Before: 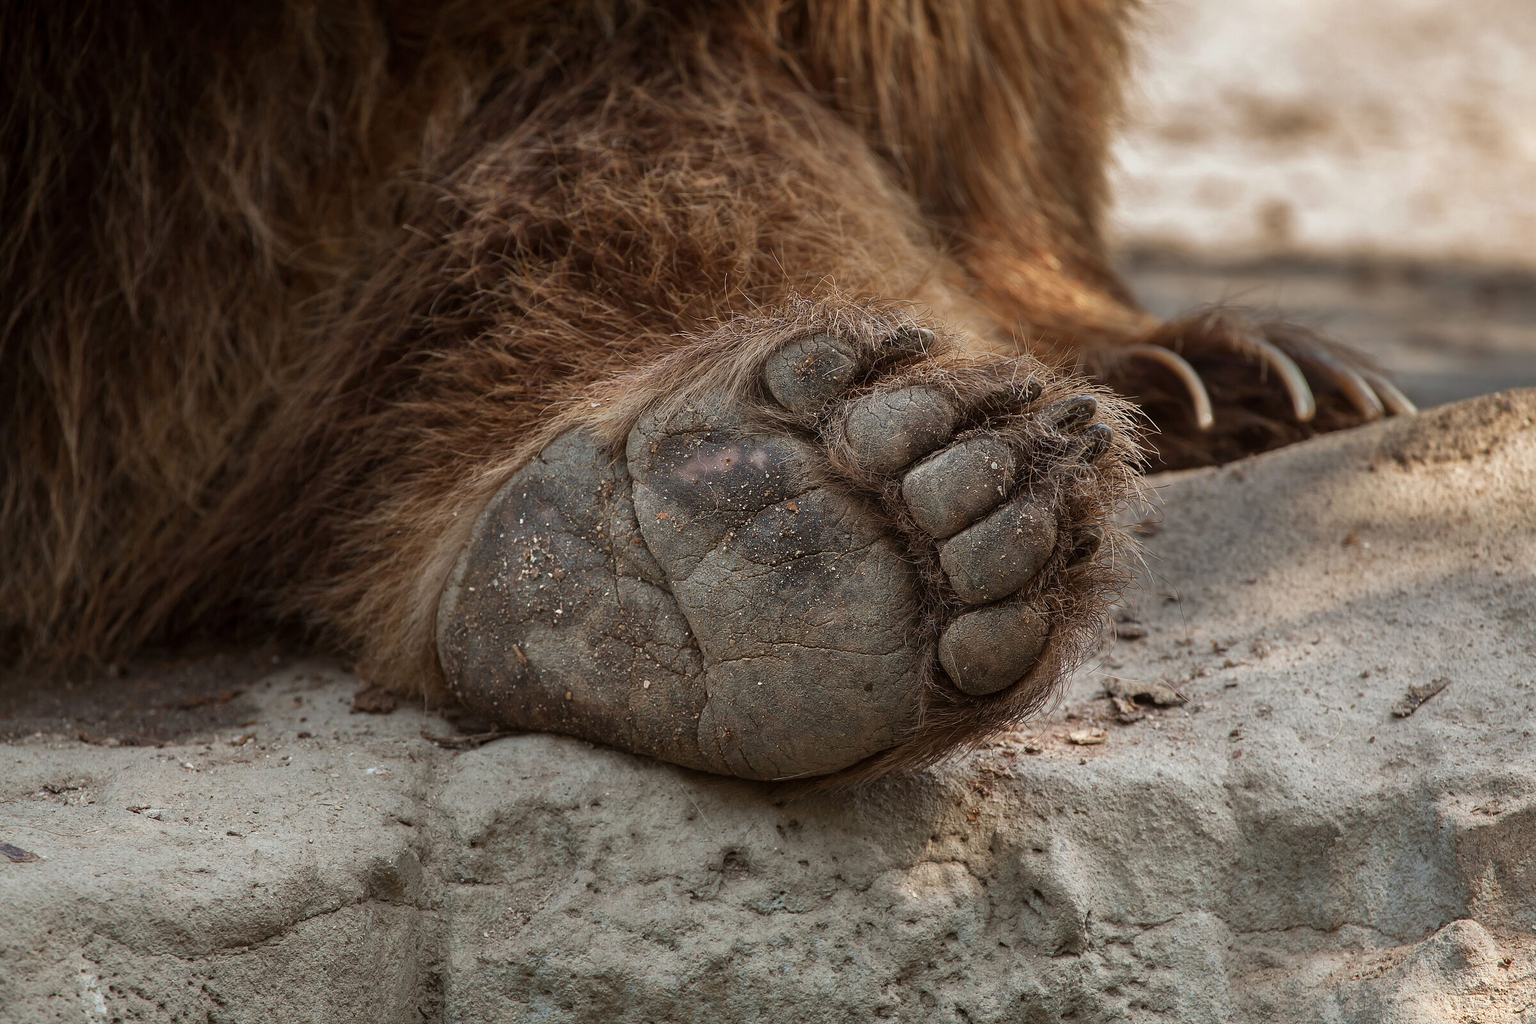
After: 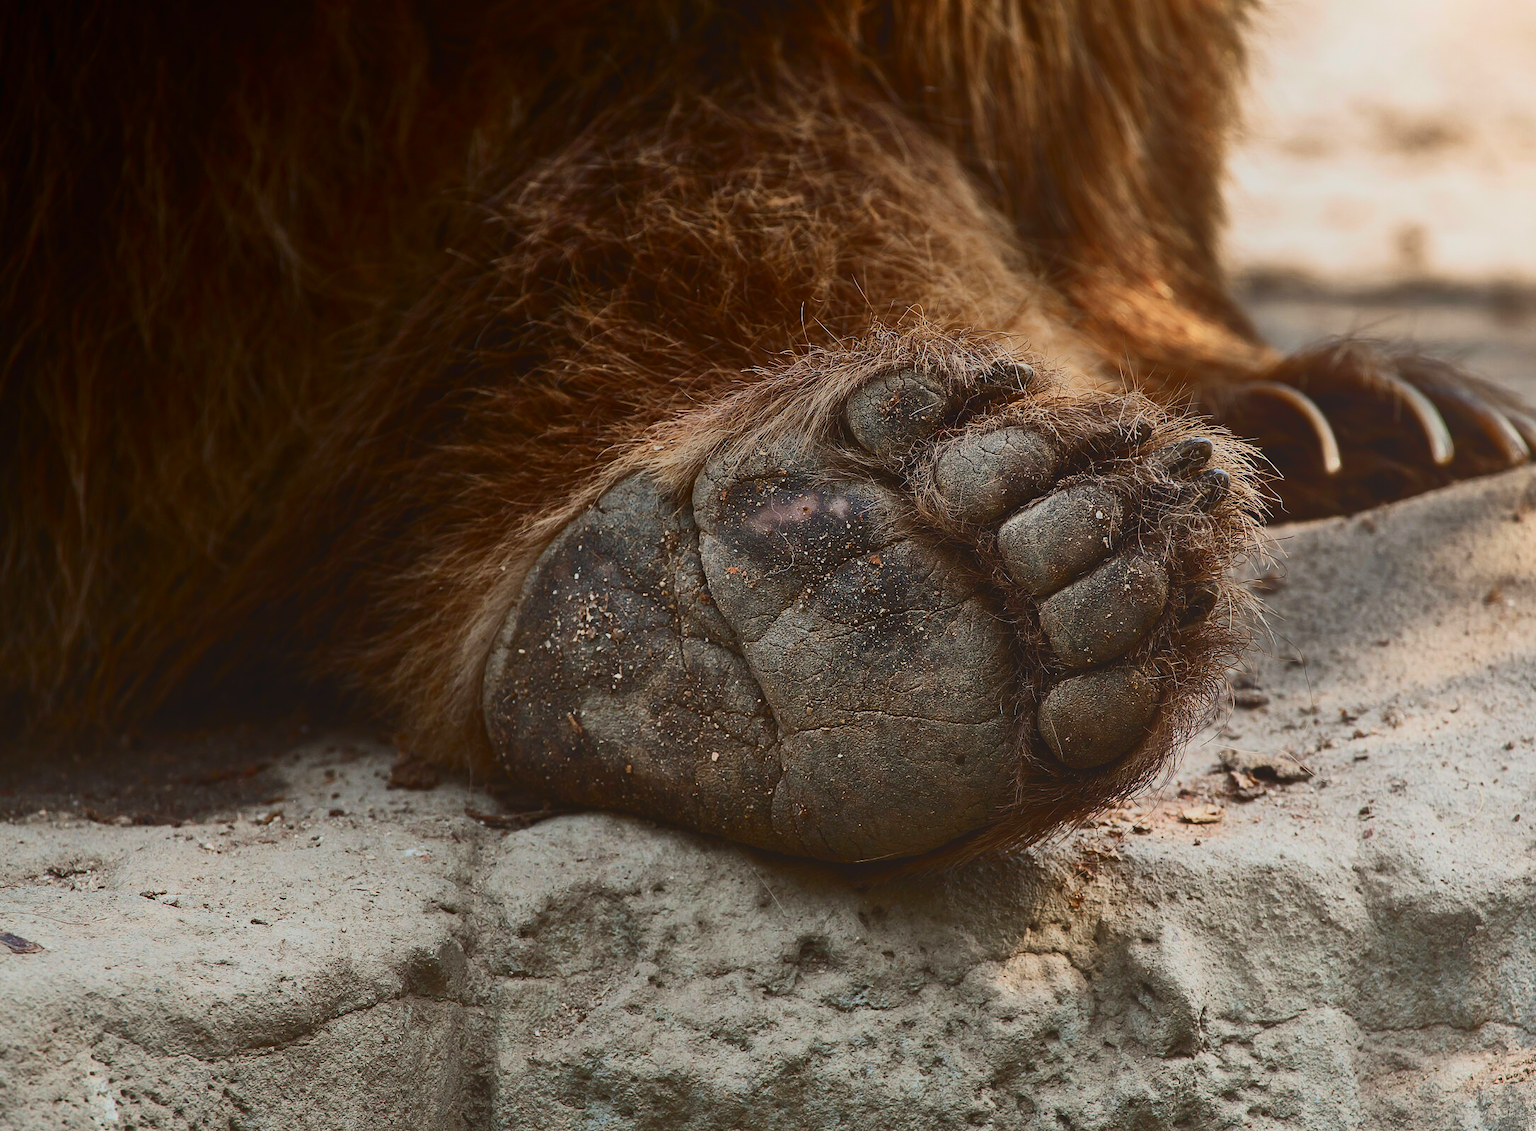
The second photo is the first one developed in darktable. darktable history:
crop: right 9.509%, bottom 0.031%
contrast brightness saturation: contrast 0.4, brightness 0.05, saturation 0.25
local contrast: detail 70%
